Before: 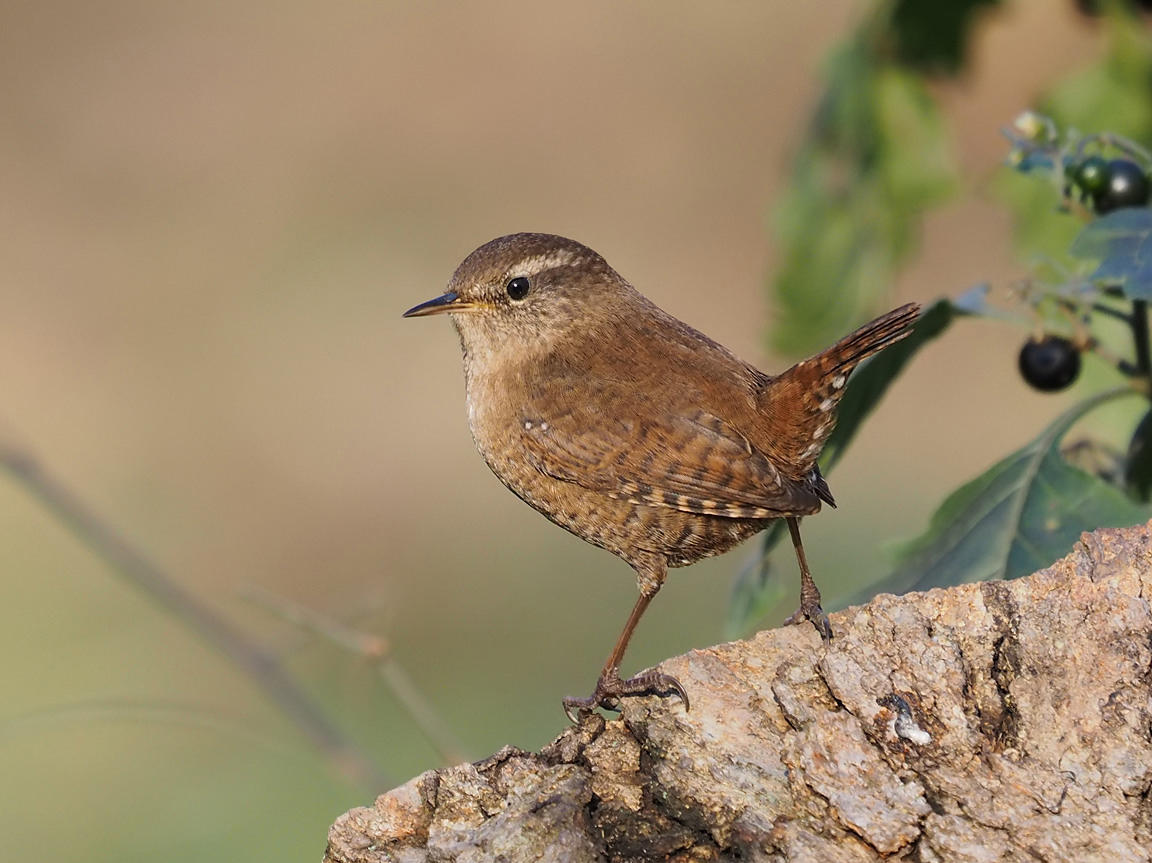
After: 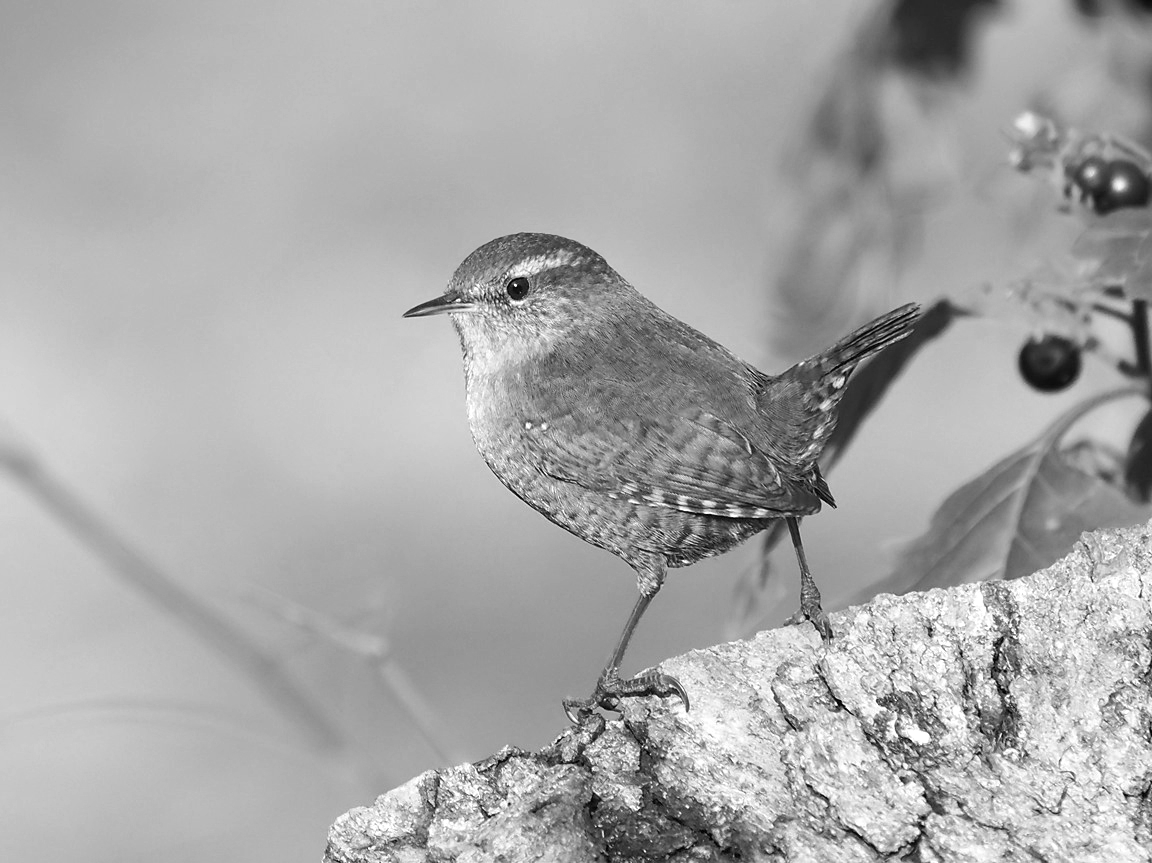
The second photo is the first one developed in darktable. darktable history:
exposure: exposure 0.657 EV, compensate highlight preservation false
monochrome: on, module defaults
